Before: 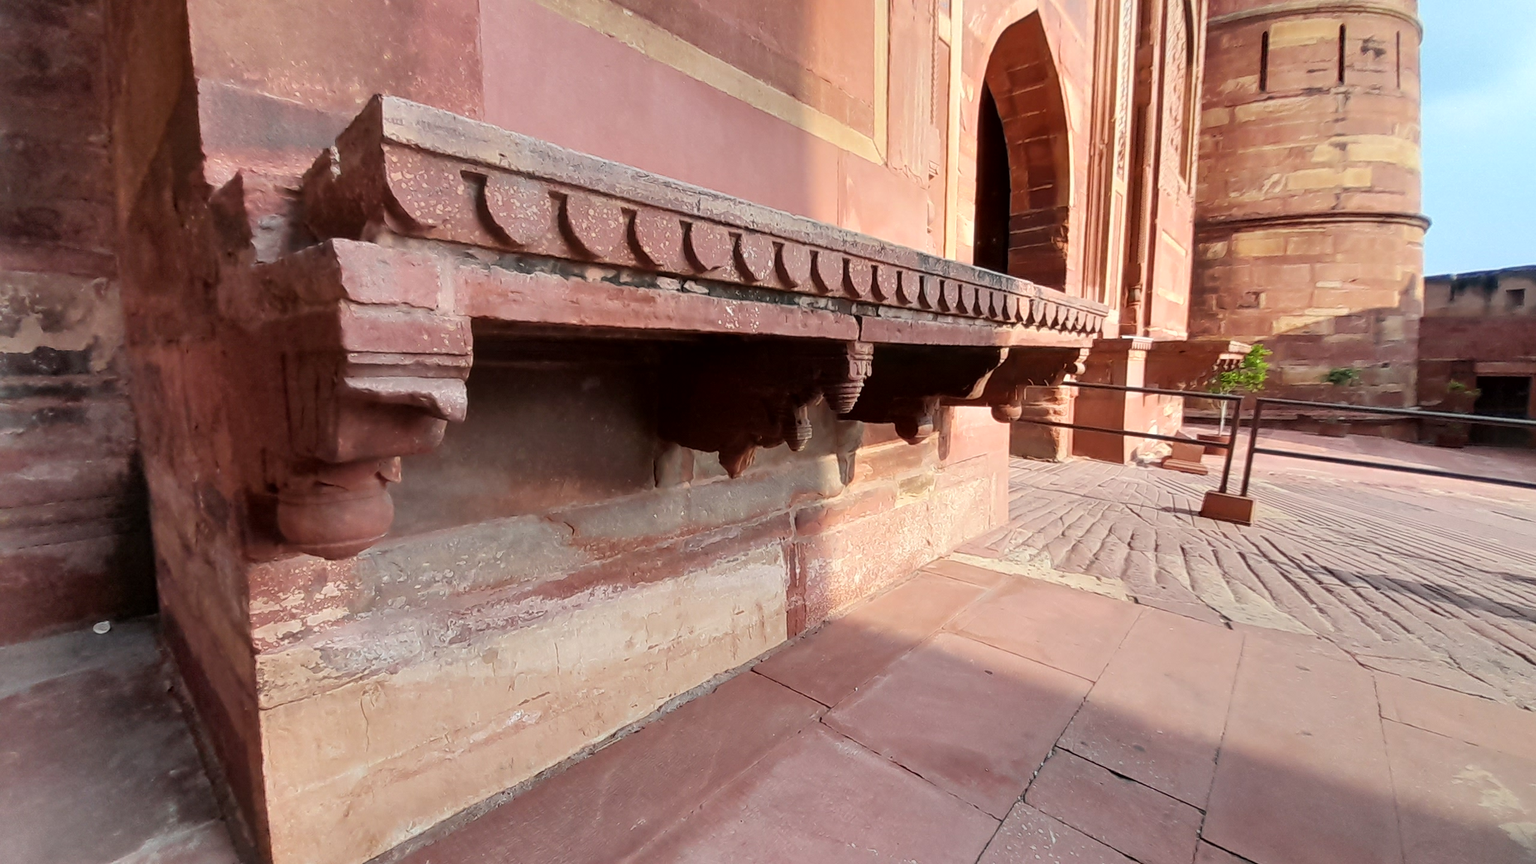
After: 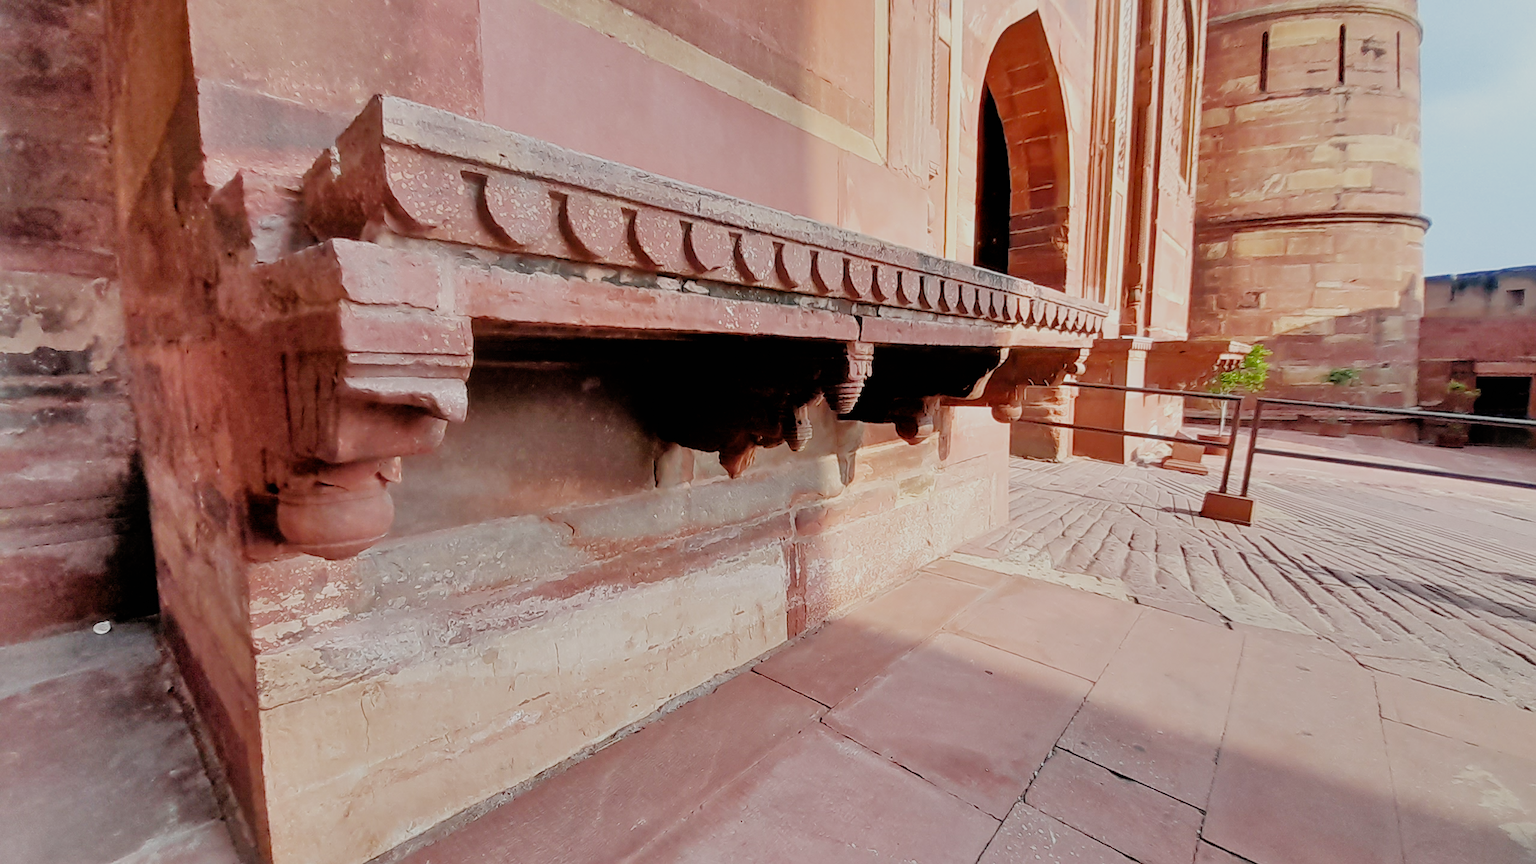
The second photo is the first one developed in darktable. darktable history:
sharpen: amount 0.211
tone equalizer: -7 EV 0.146 EV, -6 EV 0.638 EV, -5 EV 1.19 EV, -4 EV 1.34 EV, -3 EV 1.17 EV, -2 EV 0.6 EV, -1 EV 0.162 EV
filmic rgb: black relative exposure -8.51 EV, white relative exposure 5.52 EV, hardness 3.37, contrast 1.015, add noise in highlights 0.001, preserve chrominance no, color science v3 (2019), use custom middle-gray values true, iterations of high-quality reconstruction 0, contrast in highlights soft, enable highlight reconstruction true
